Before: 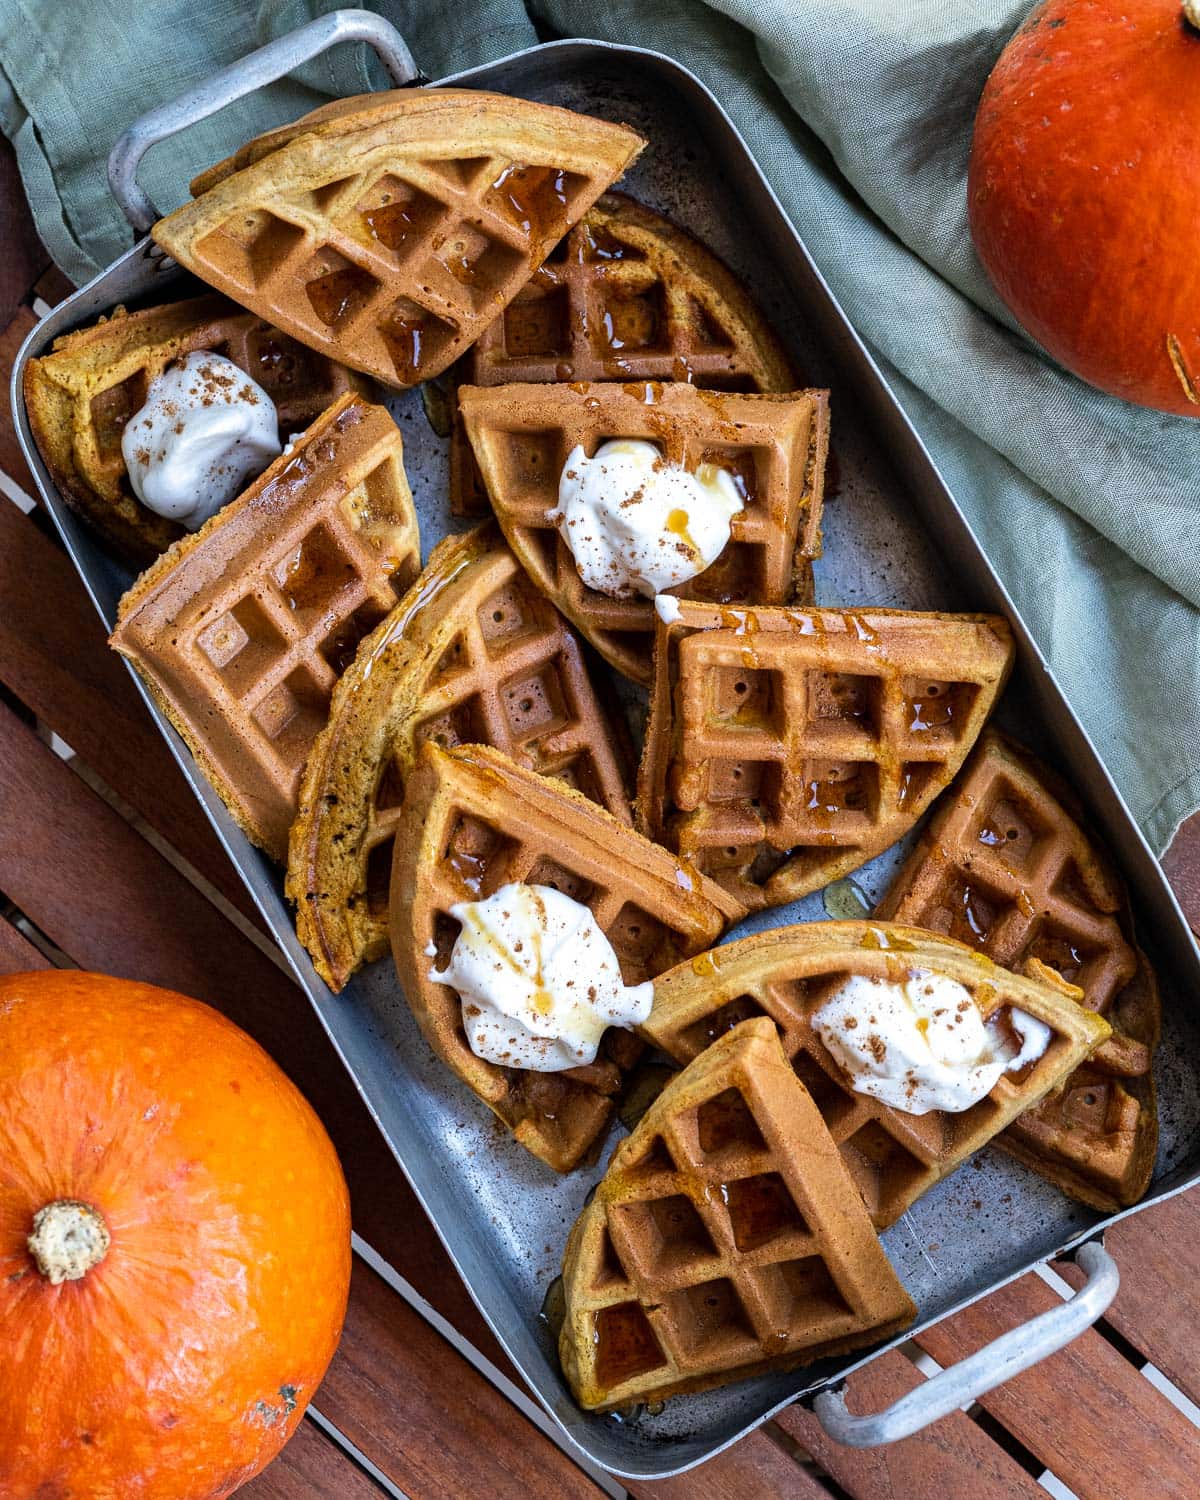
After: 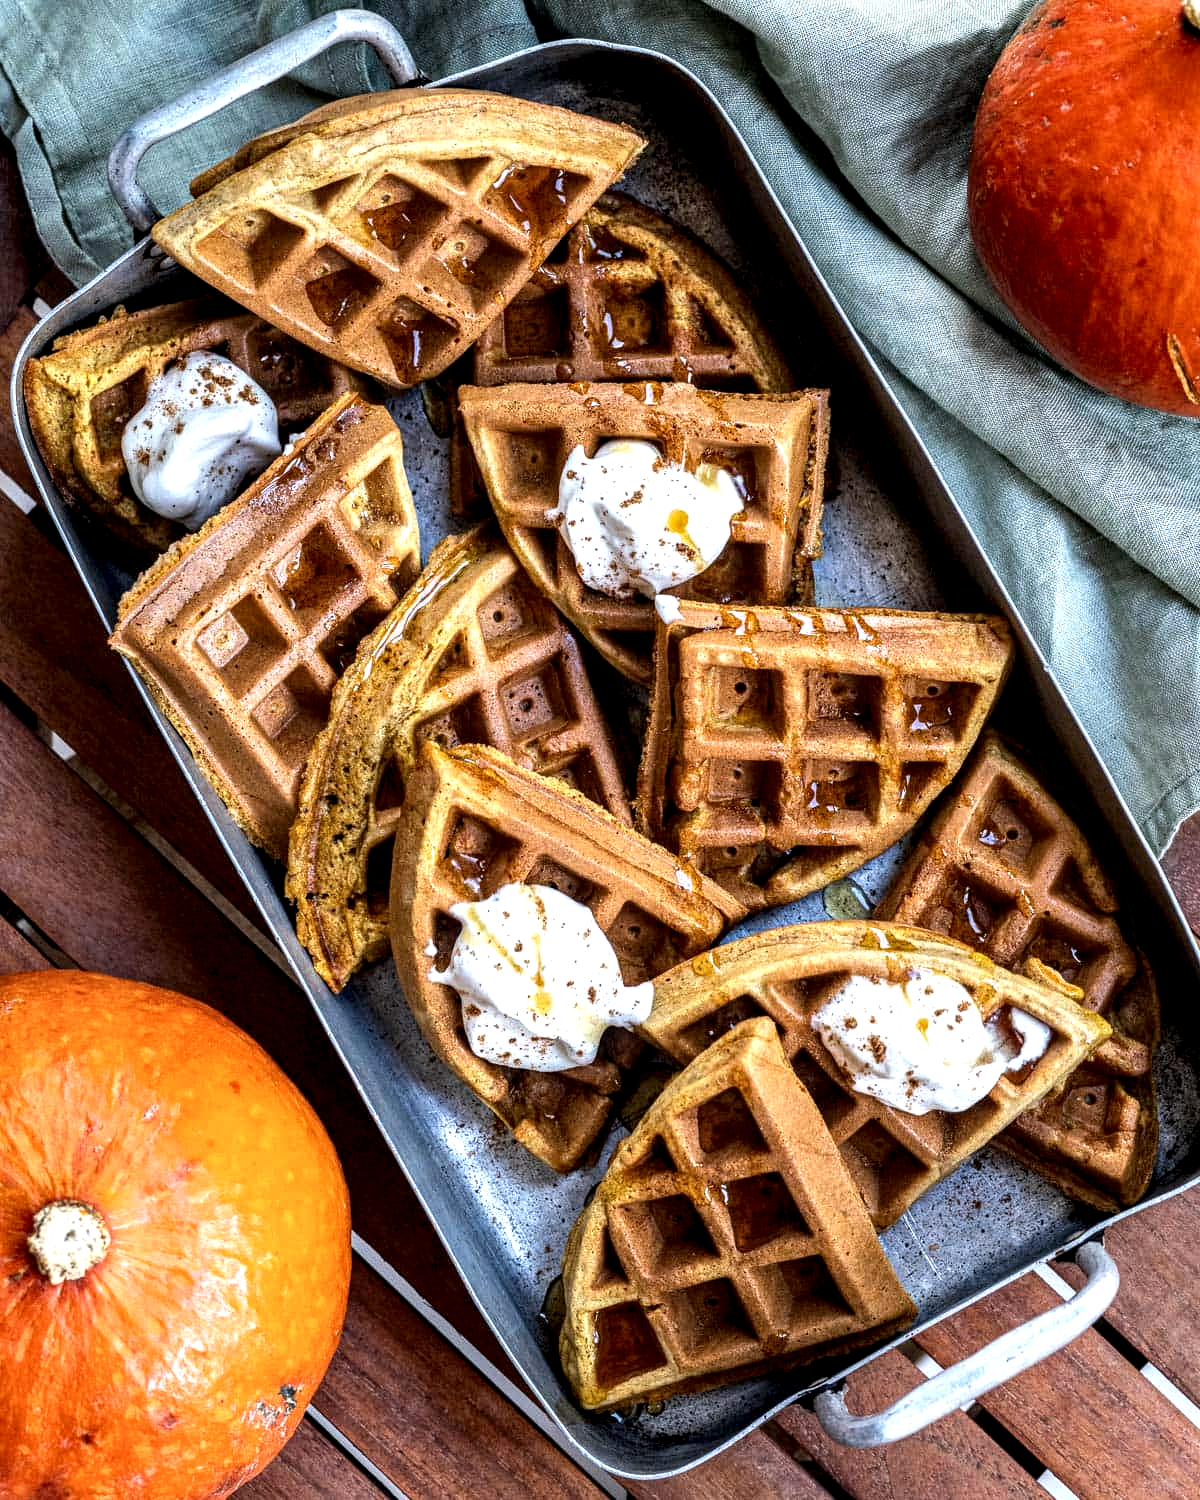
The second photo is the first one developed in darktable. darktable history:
exposure: exposure 0.217 EV, compensate highlight preservation false
local contrast: highlights 65%, shadows 54%, detail 169%, midtone range 0.514
